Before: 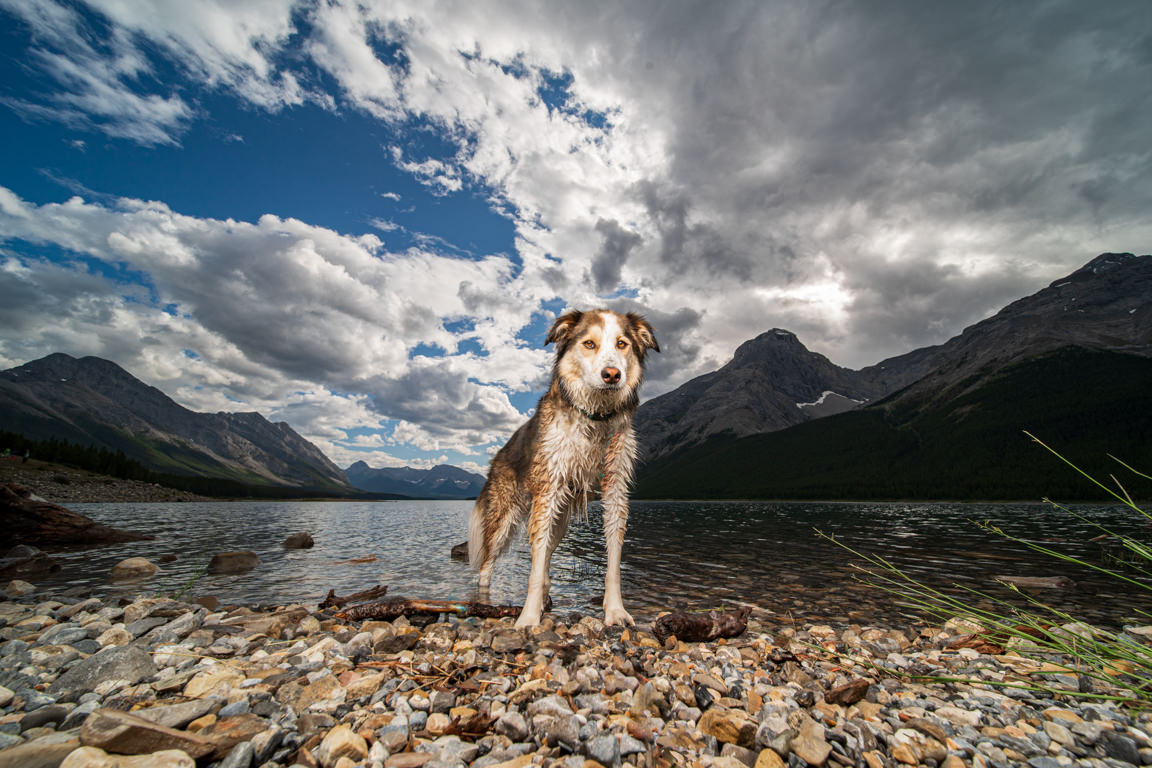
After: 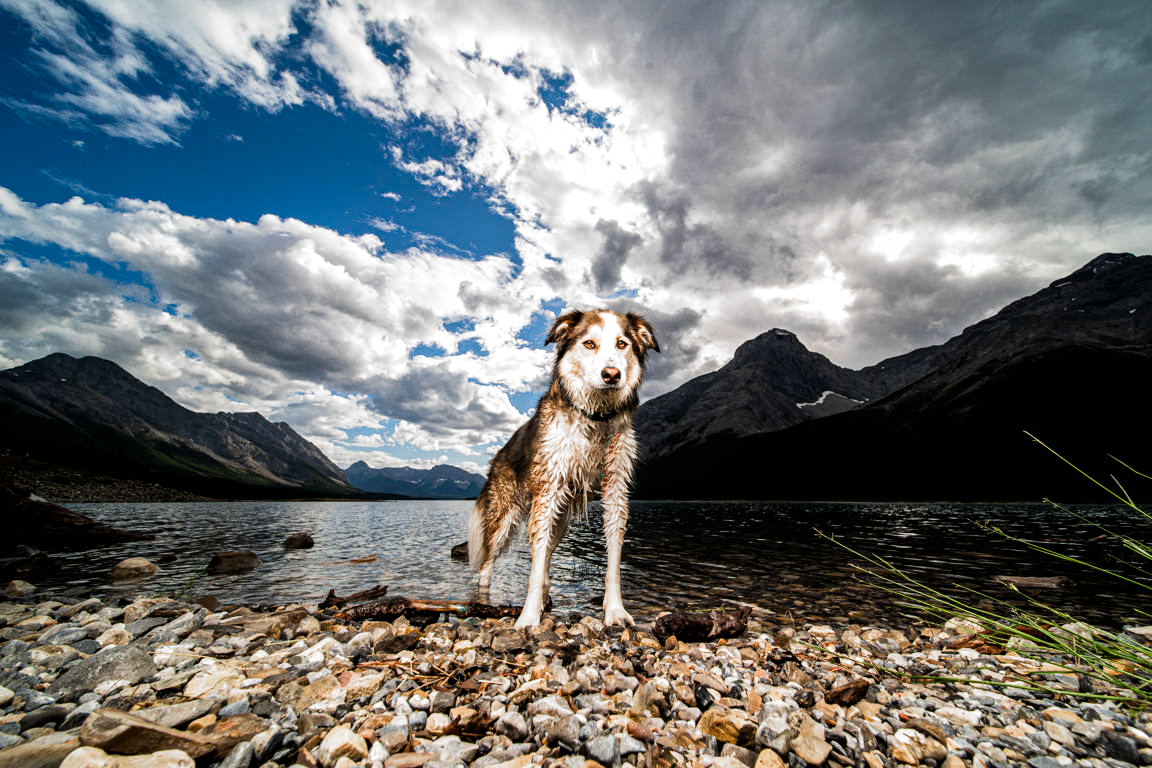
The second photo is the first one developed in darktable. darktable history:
filmic rgb: black relative exposure -8.2 EV, white relative exposure 2.2 EV, threshold 3 EV, hardness 7.11, latitude 75%, contrast 1.325, highlights saturation mix -2%, shadows ↔ highlights balance 30%, preserve chrominance RGB euclidean norm, color science v5 (2021), contrast in shadows safe, contrast in highlights safe, enable highlight reconstruction true
color balance rgb "[modern colors]": linear chroma grading › shadows 32%, linear chroma grading › global chroma -2%, linear chroma grading › mid-tones 4%, perceptual saturation grading › global saturation -2%, perceptual saturation grading › highlights -8%, perceptual saturation grading › mid-tones 8%, perceptual saturation grading › shadows 4%, perceptual brilliance grading › highlights 8%, perceptual brilliance grading › mid-tones 4%, perceptual brilliance grading › shadows 2%, global vibrance 16%, saturation formula JzAzBz (2021)
